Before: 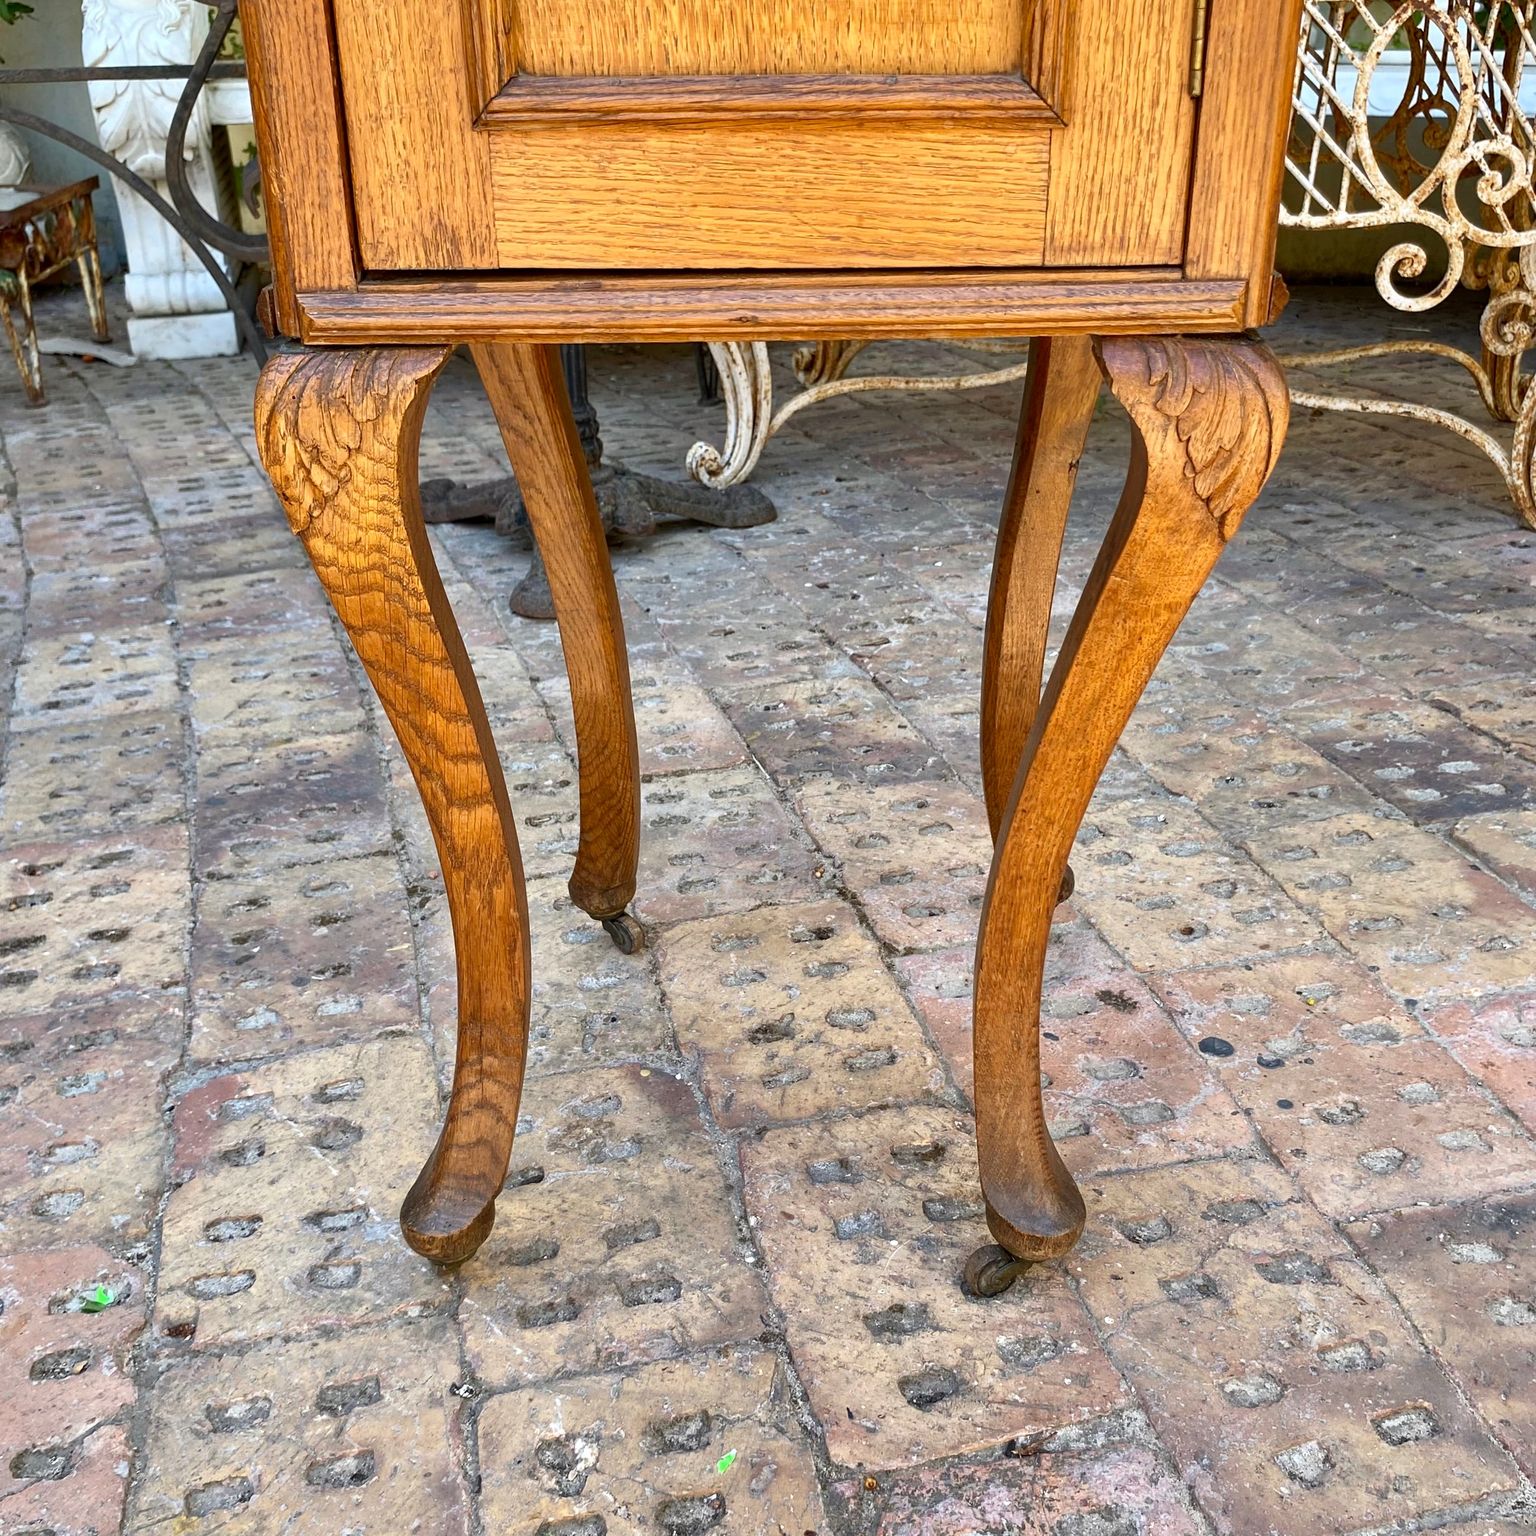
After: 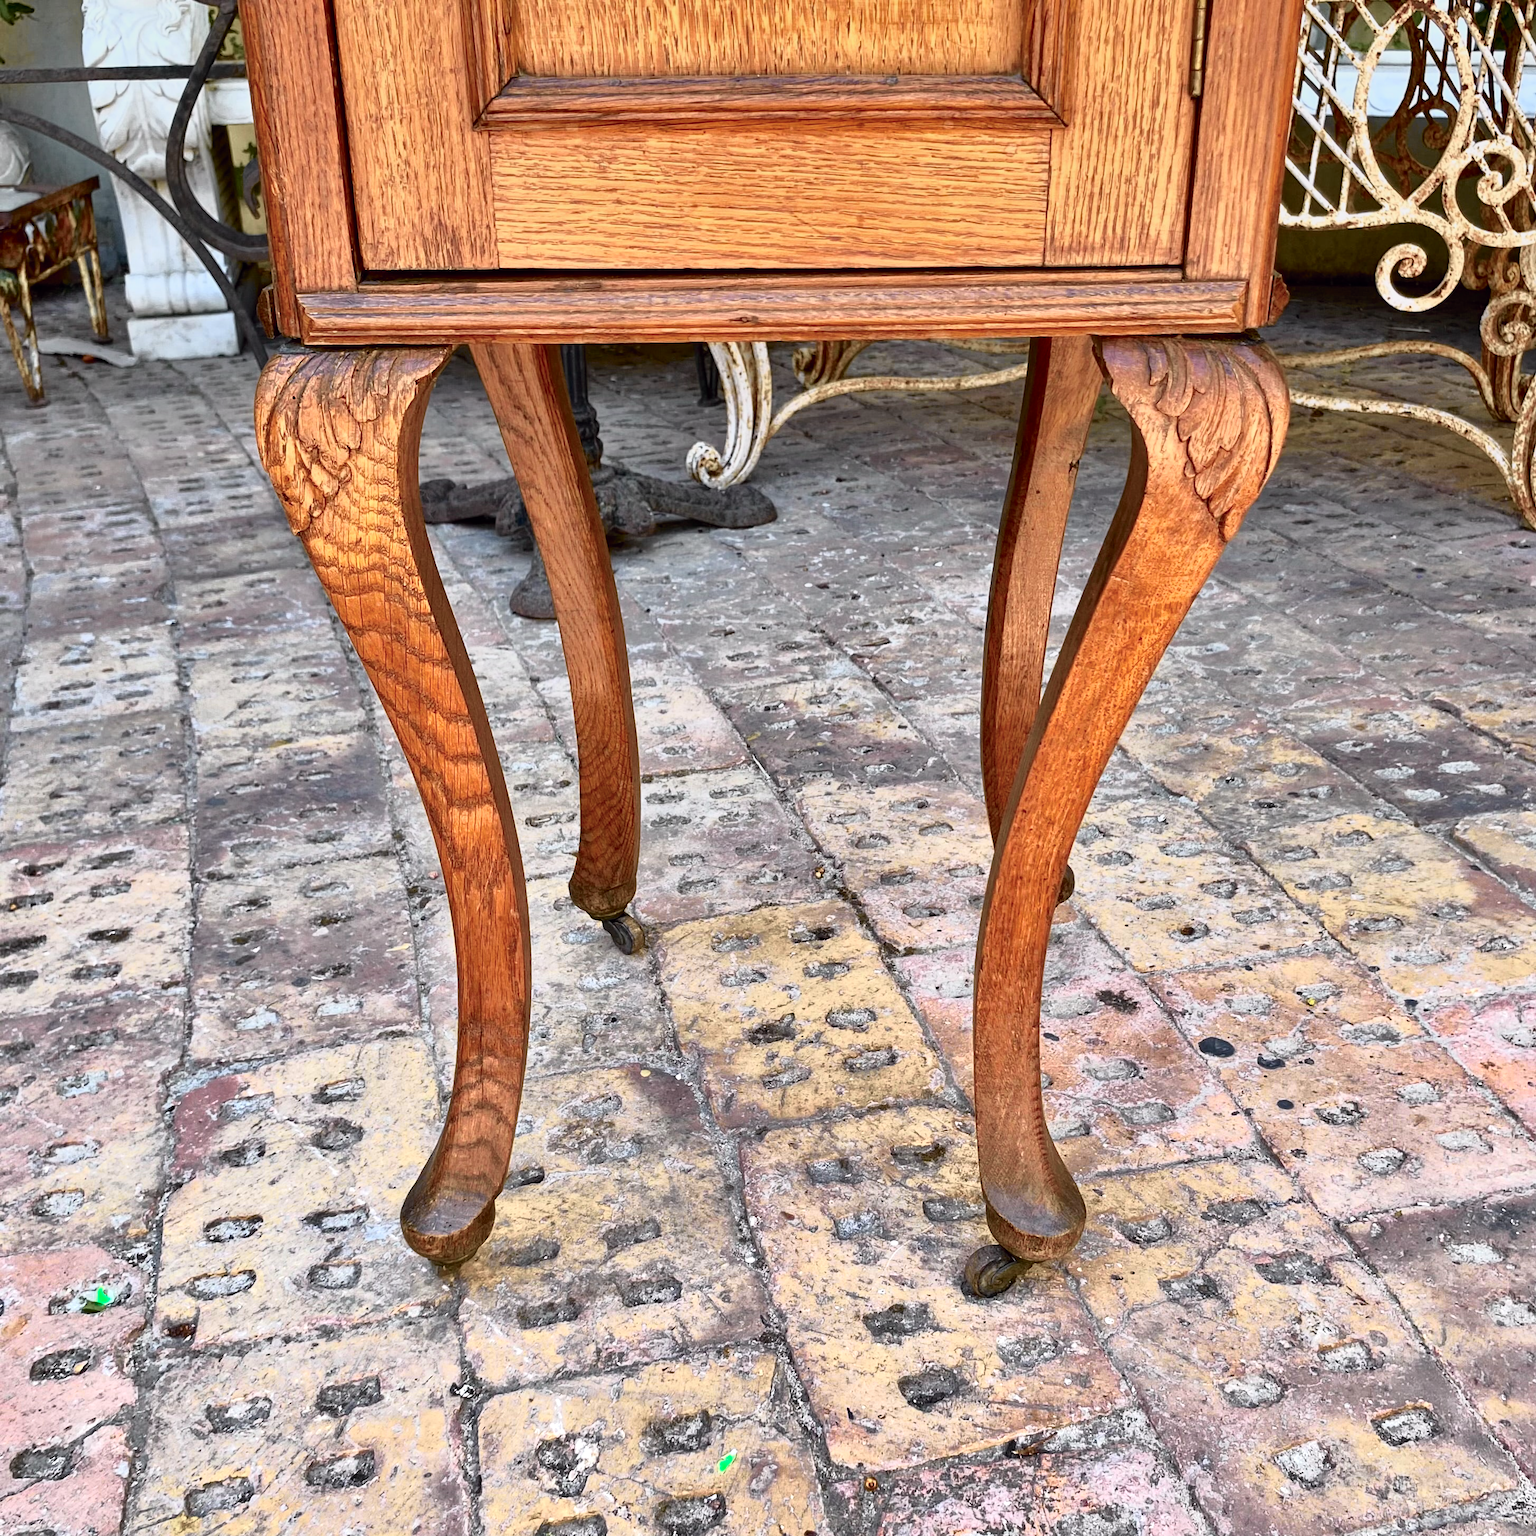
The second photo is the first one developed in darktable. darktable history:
exposure: exposure 0.29 EV, compensate highlight preservation false
shadows and highlights: shadows 60, soften with gaussian
tone curve: curves: ch0 [(0, 0) (0.105, 0.068) (0.195, 0.162) (0.283, 0.283) (0.384, 0.404) (0.485, 0.531) (0.638, 0.681) (0.795, 0.879) (1, 0.977)]; ch1 [(0, 0) (0.161, 0.092) (0.35, 0.33) (0.379, 0.401) (0.456, 0.469) (0.498, 0.503) (0.531, 0.537) (0.596, 0.621) (0.635, 0.671) (1, 1)]; ch2 [(0, 0) (0.371, 0.362) (0.437, 0.437) (0.483, 0.484) (0.53, 0.515) (0.56, 0.58) (0.622, 0.606) (1, 1)], color space Lab, independent channels, preserve colors none
graduated density: on, module defaults
